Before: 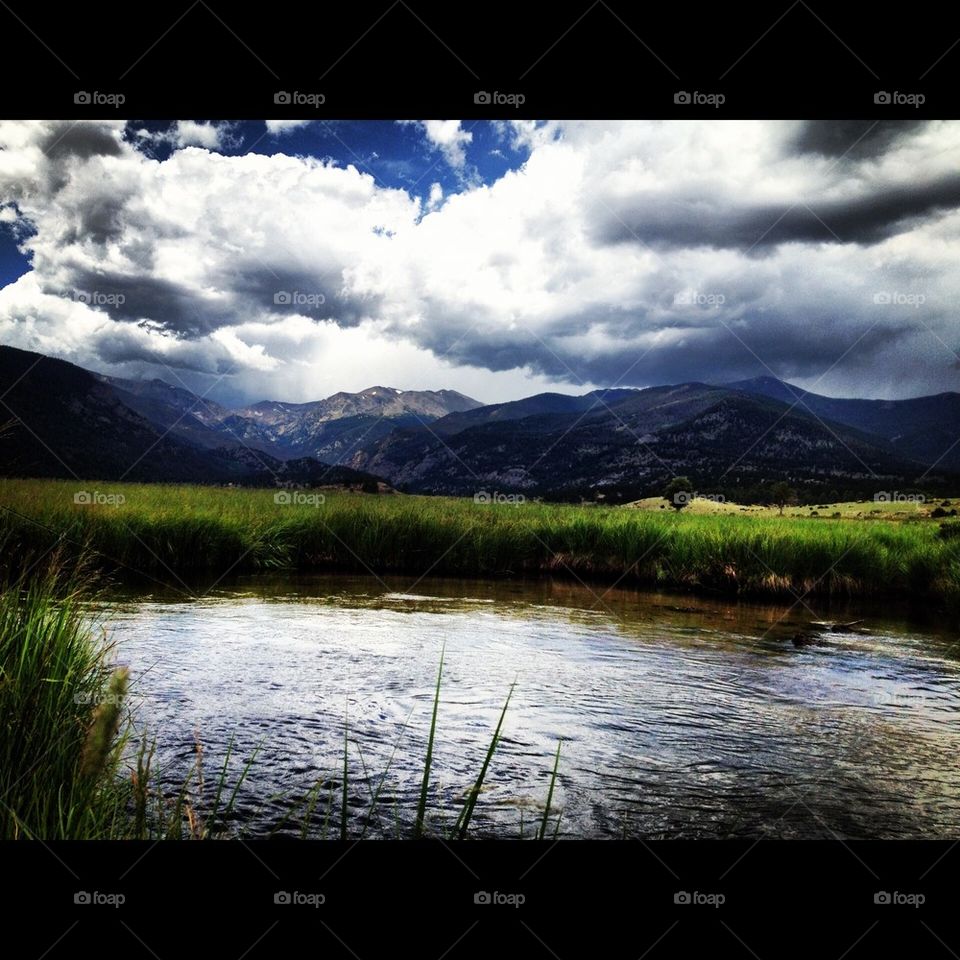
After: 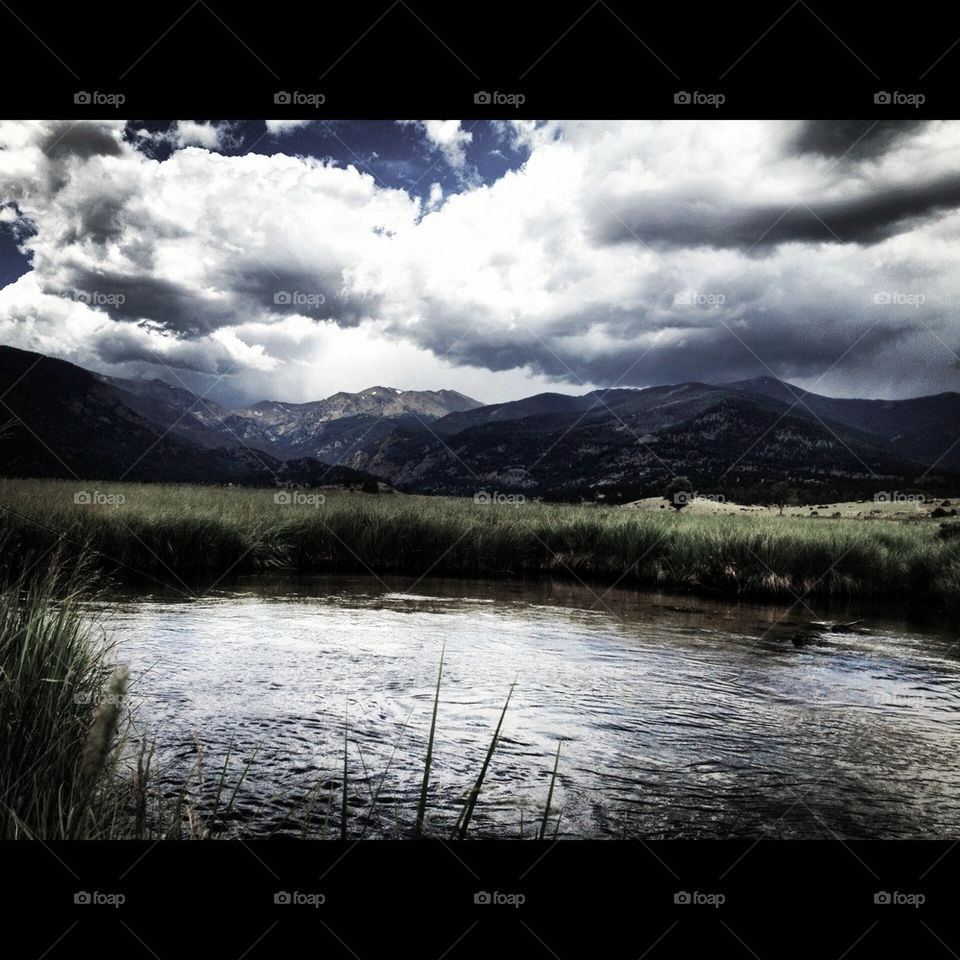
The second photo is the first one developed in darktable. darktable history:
color zones: curves: ch1 [(0.238, 0.163) (0.476, 0.2) (0.733, 0.322) (0.848, 0.134)]
tone equalizer: on, module defaults
